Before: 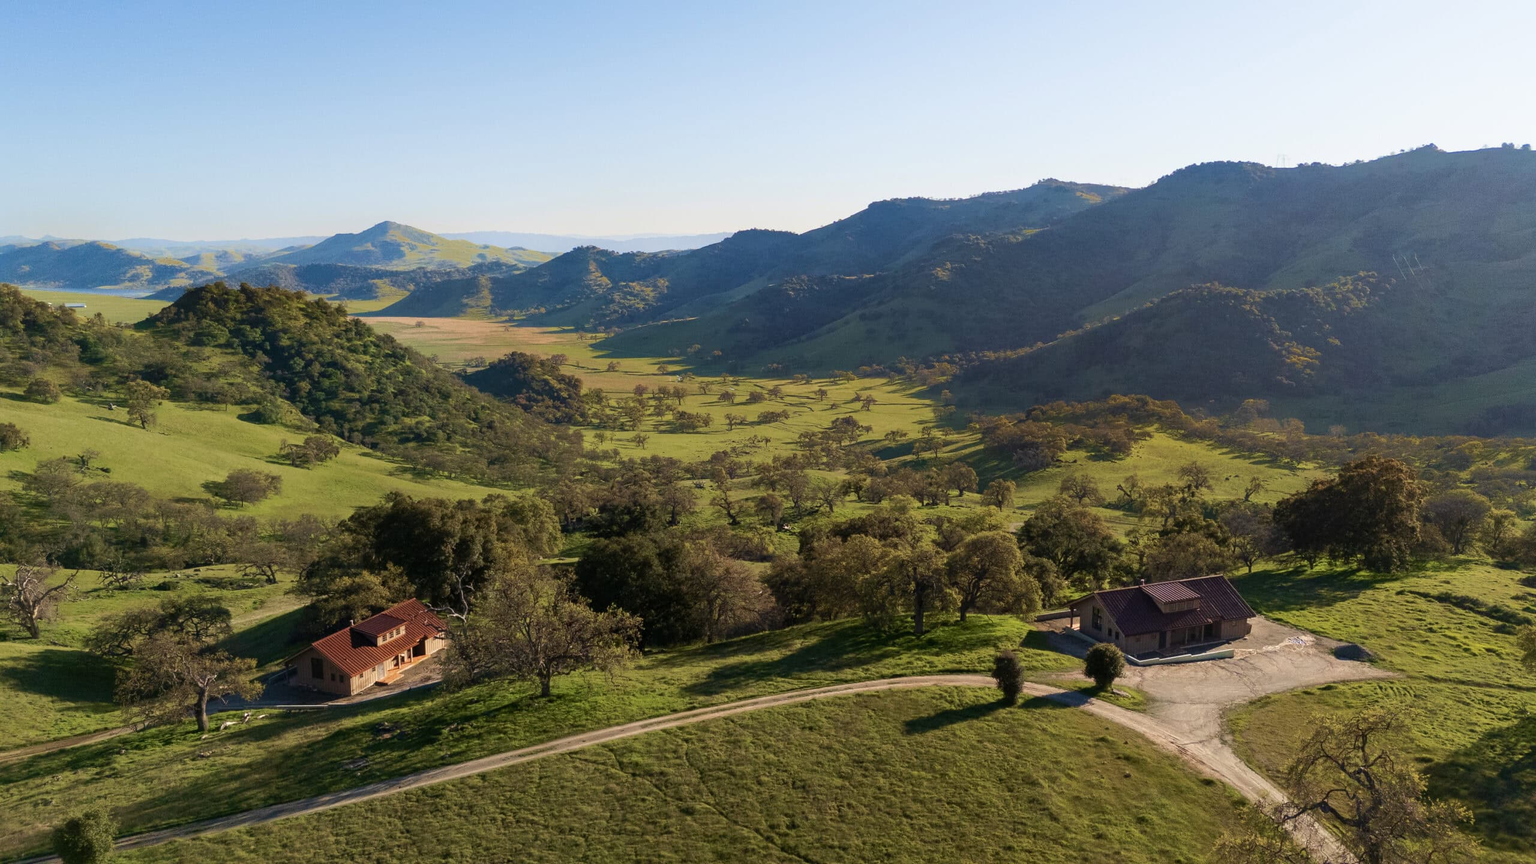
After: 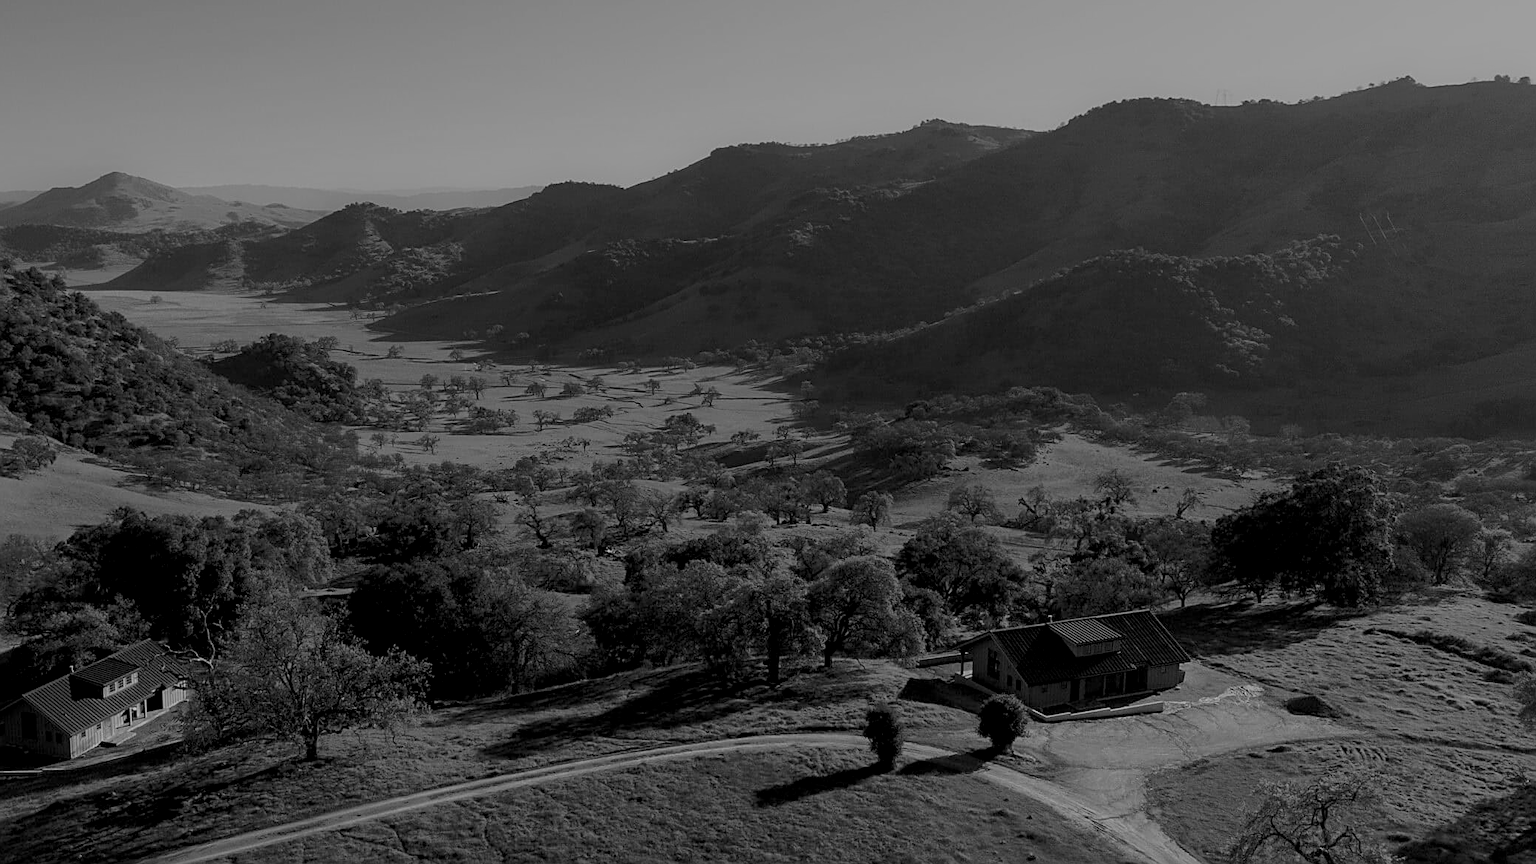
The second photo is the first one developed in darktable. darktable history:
exposure: black level correction 0.011, exposure -0.478 EV, compensate highlight preservation false
crop: left 19.159%, top 9.58%, bottom 9.58%
monochrome: a 79.32, b 81.83, size 1.1
sharpen: on, module defaults
contrast equalizer: y [[0.5 ×6], [0.5 ×6], [0.5 ×6], [0 ×6], [0, 0.039, 0.251, 0.29, 0.293, 0.292]]
